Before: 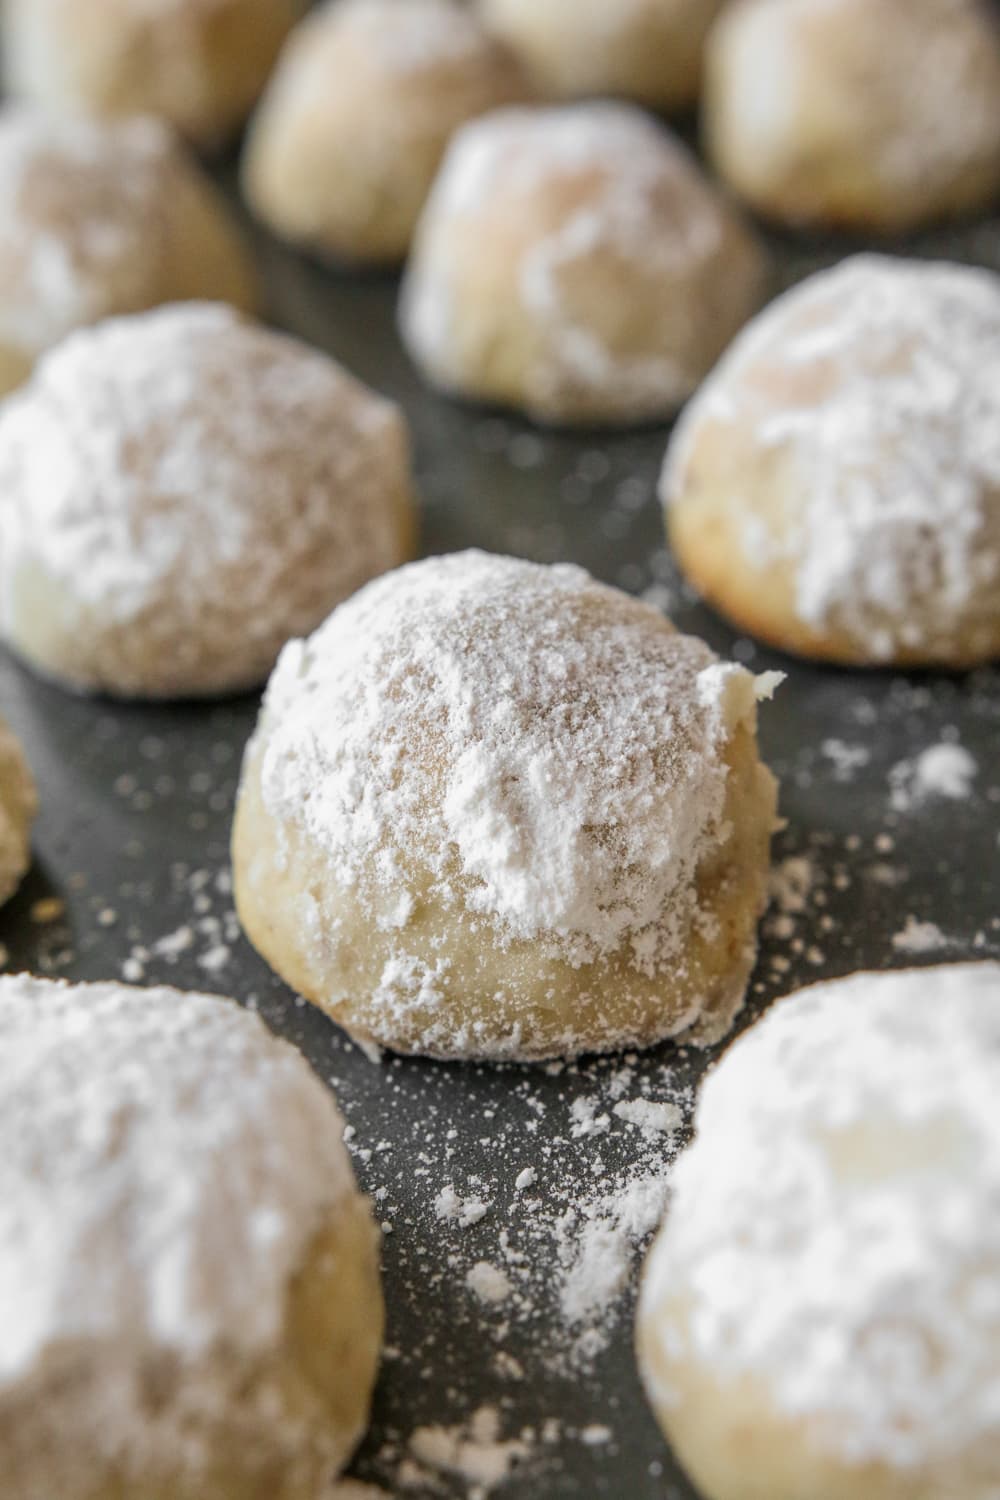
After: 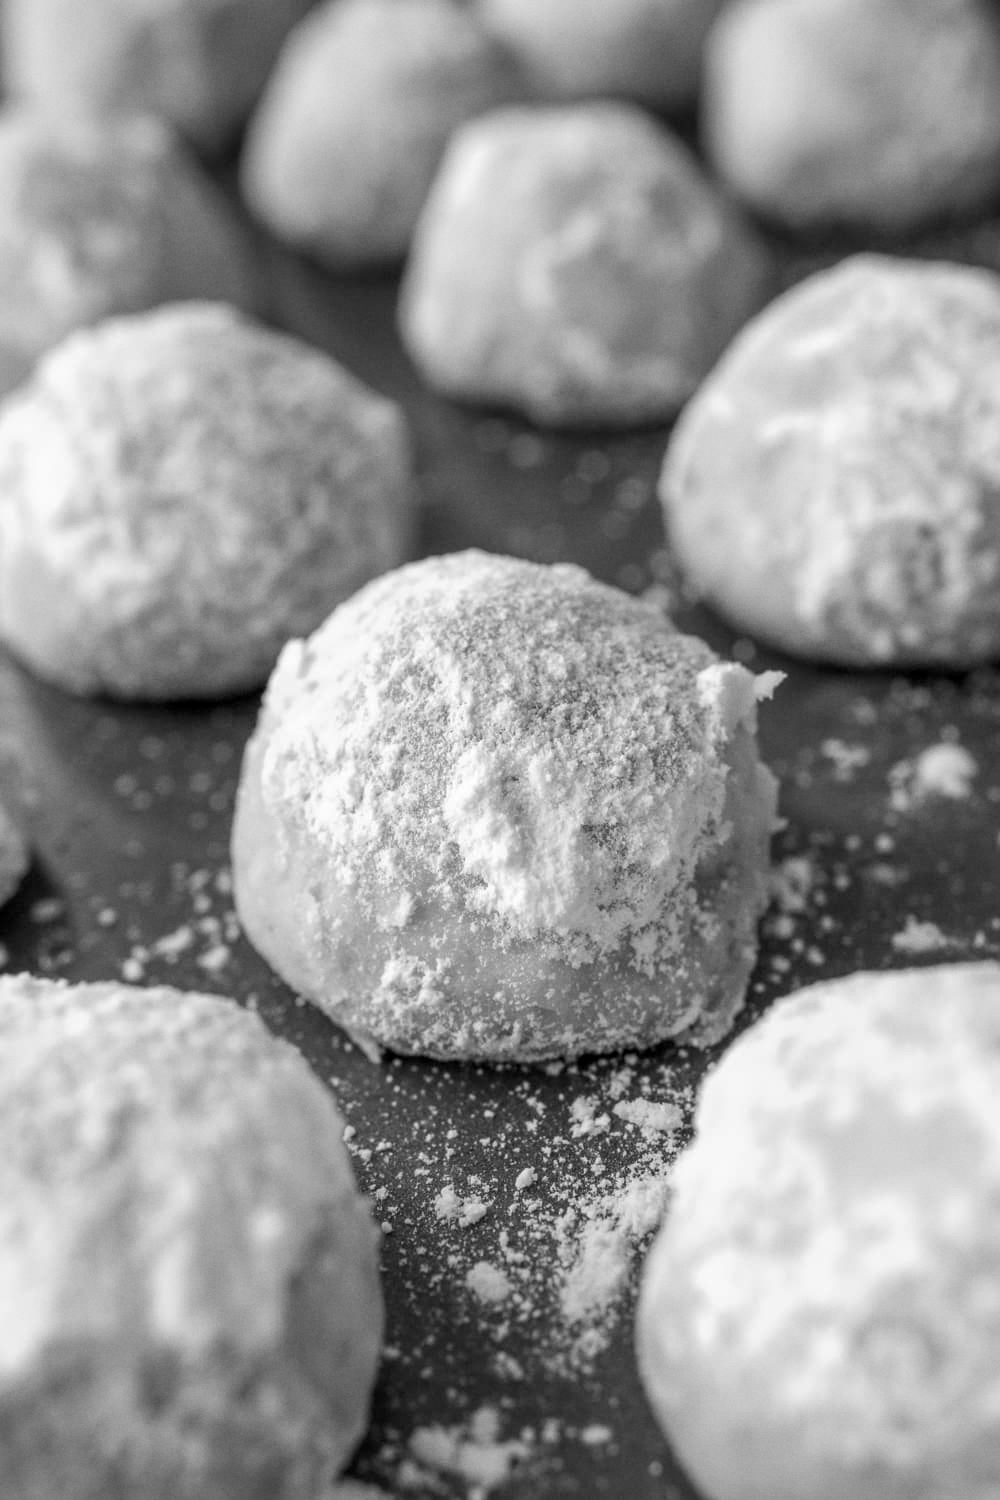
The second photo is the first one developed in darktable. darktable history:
monochrome: on, module defaults
grain: coarseness 14.57 ISO, strength 8.8%
local contrast: highlights 100%, shadows 100%, detail 120%, midtone range 0.2
